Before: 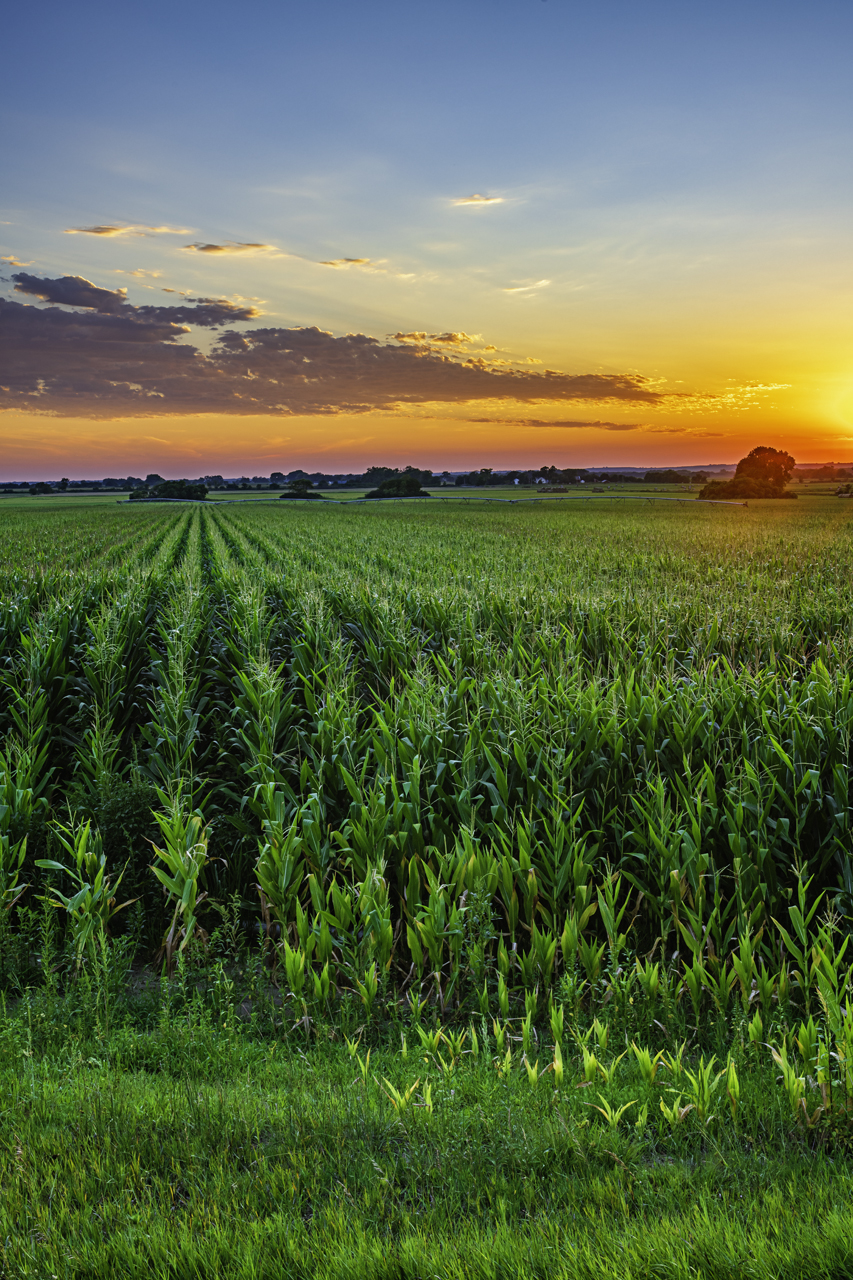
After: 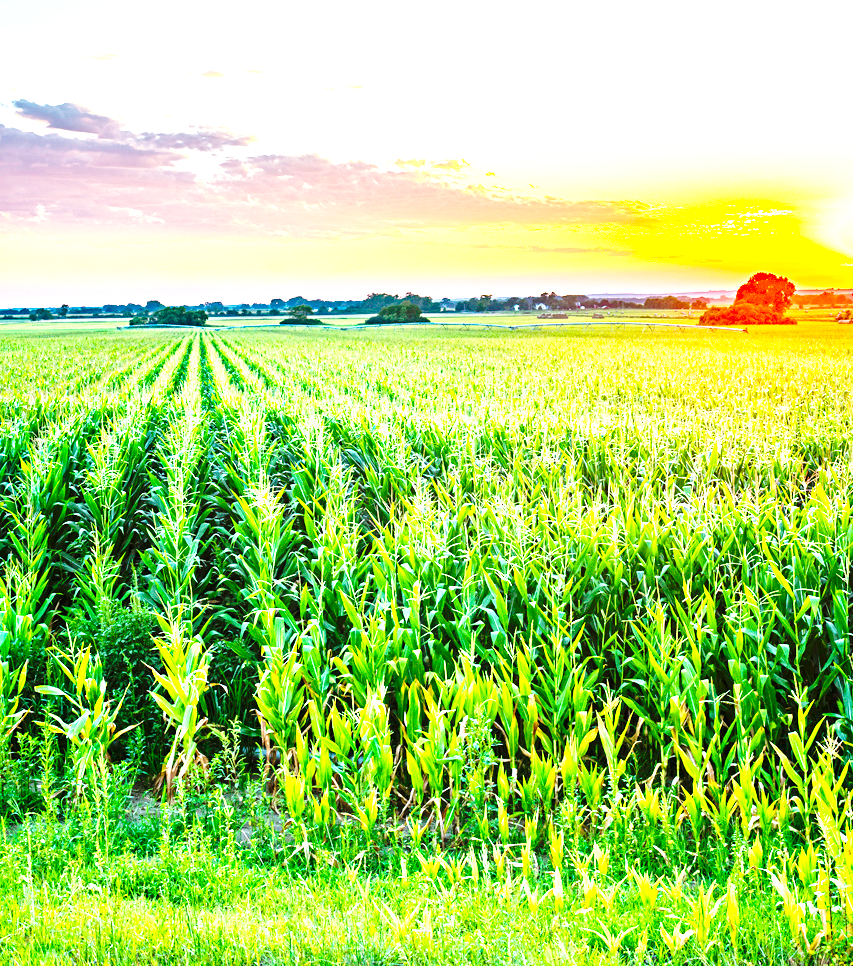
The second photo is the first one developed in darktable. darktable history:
base curve: curves: ch0 [(0, 0) (0.032, 0.037) (0.105, 0.228) (0.435, 0.76) (0.856, 0.983) (1, 1)], exposure shift 0.58, preserve colors none
levels: black 0.056%
crop: top 13.672%, bottom 10.792%
local contrast: mode bilateral grid, contrast 25, coarseness 60, detail 151%, midtone range 0.2
exposure: exposure 2.007 EV, compensate highlight preservation false
